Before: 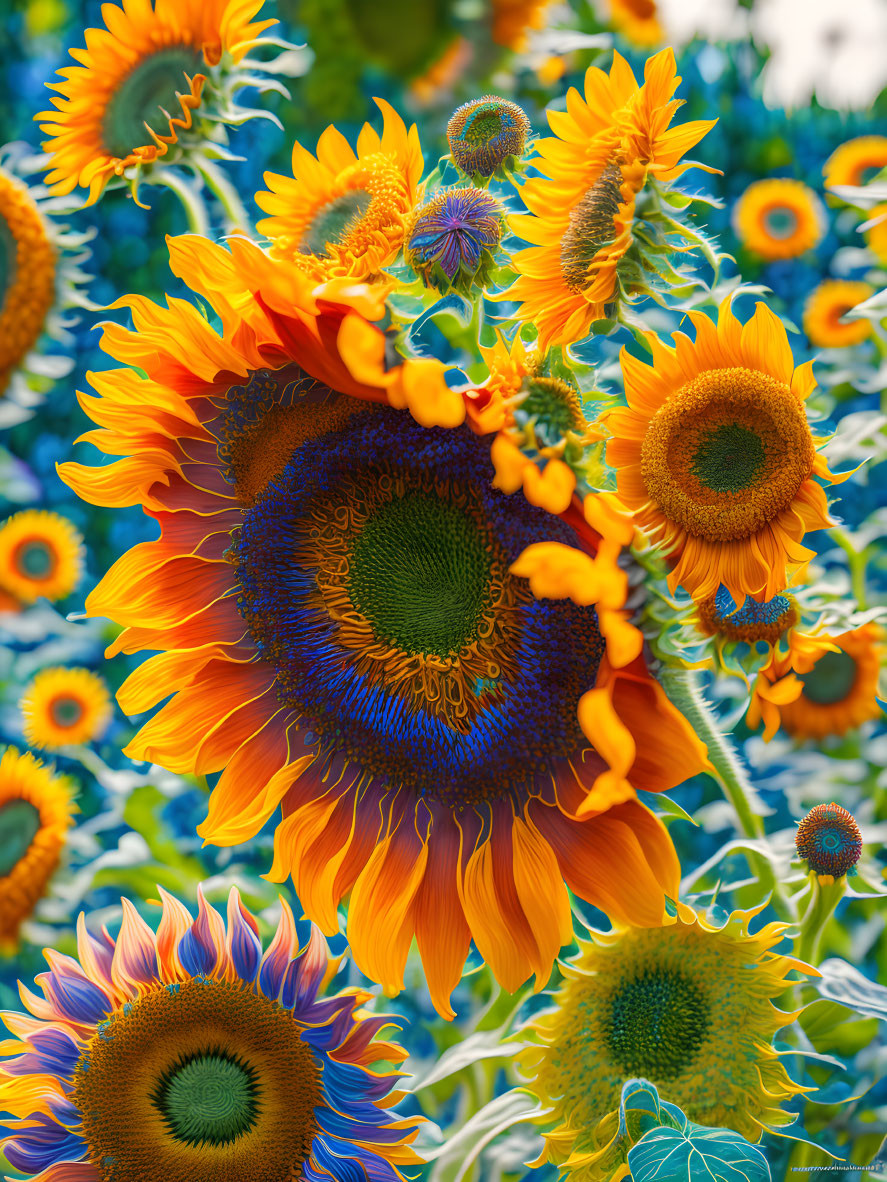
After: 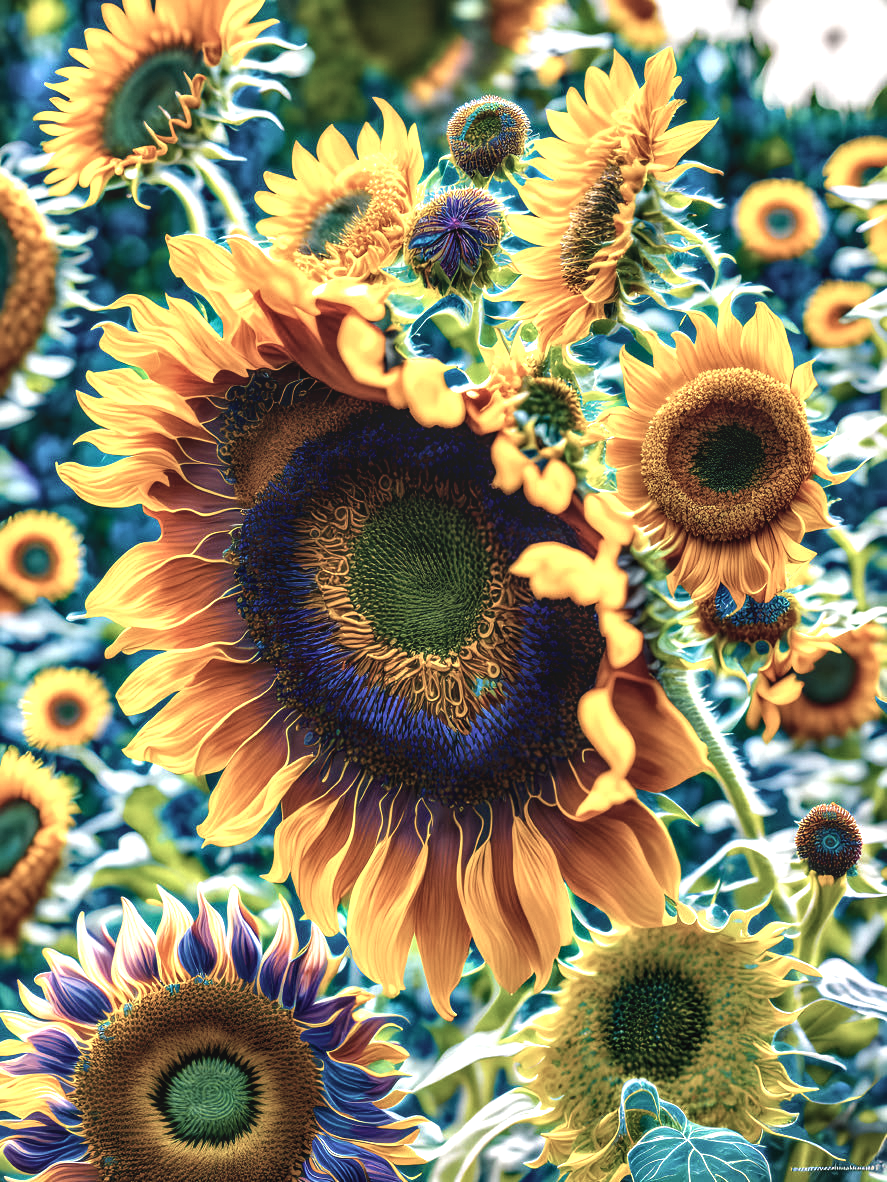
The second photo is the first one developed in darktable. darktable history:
local contrast: on, module defaults
color balance rgb: global offset › luminance 0.778%, perceptual saturation grading › global saturation 25.192%, global vibrance 26.068%, contrast 6.736%
color correction: highlights b* -0.02, saturation 0.491
exposure: exposure 0.2 EV, compensate exposure bias true, compensate highlight preservation false
contrast equalizer: y [[0.627 ×6], [0.563 ×6], [0 ×6], [0 ×6], [0 ×6]]
